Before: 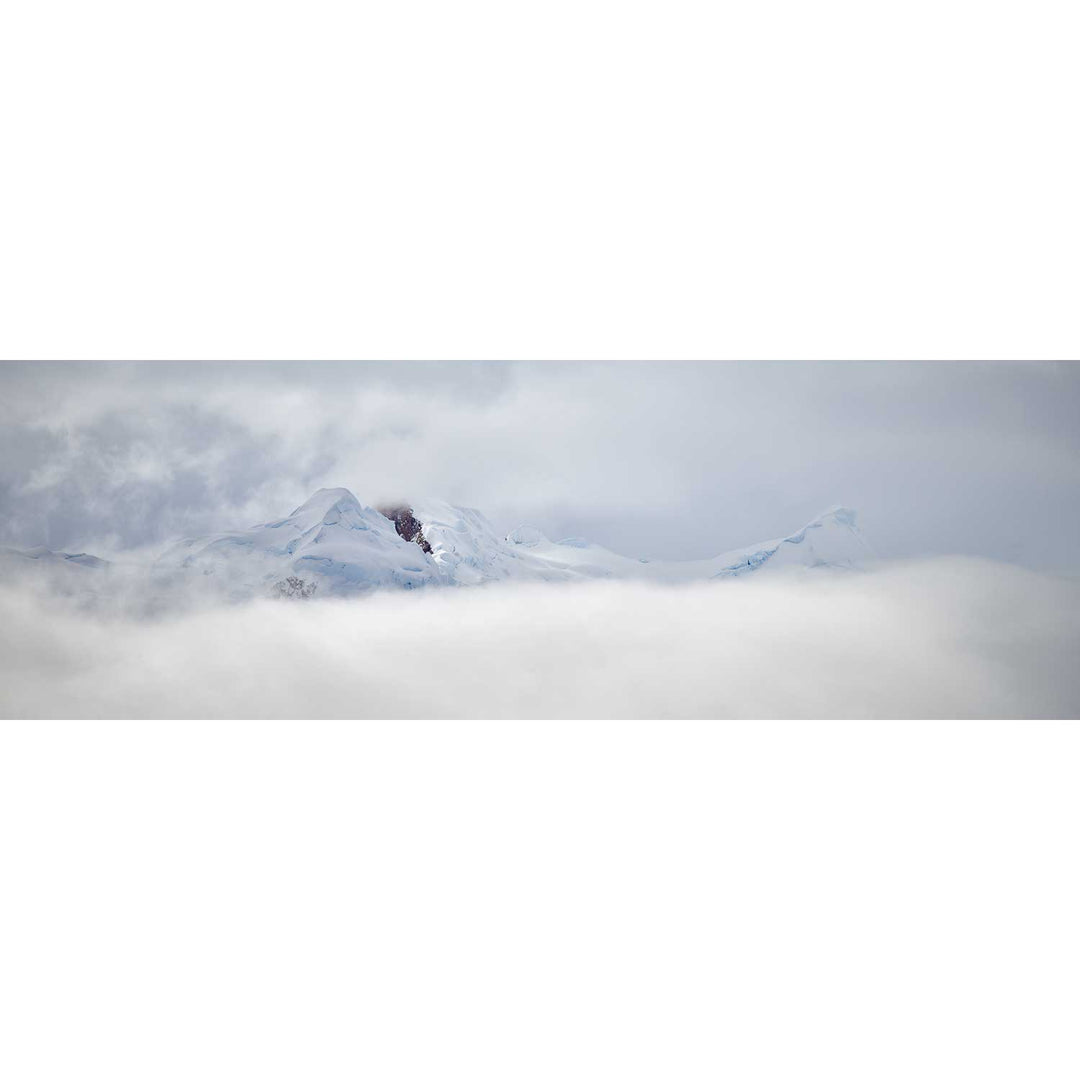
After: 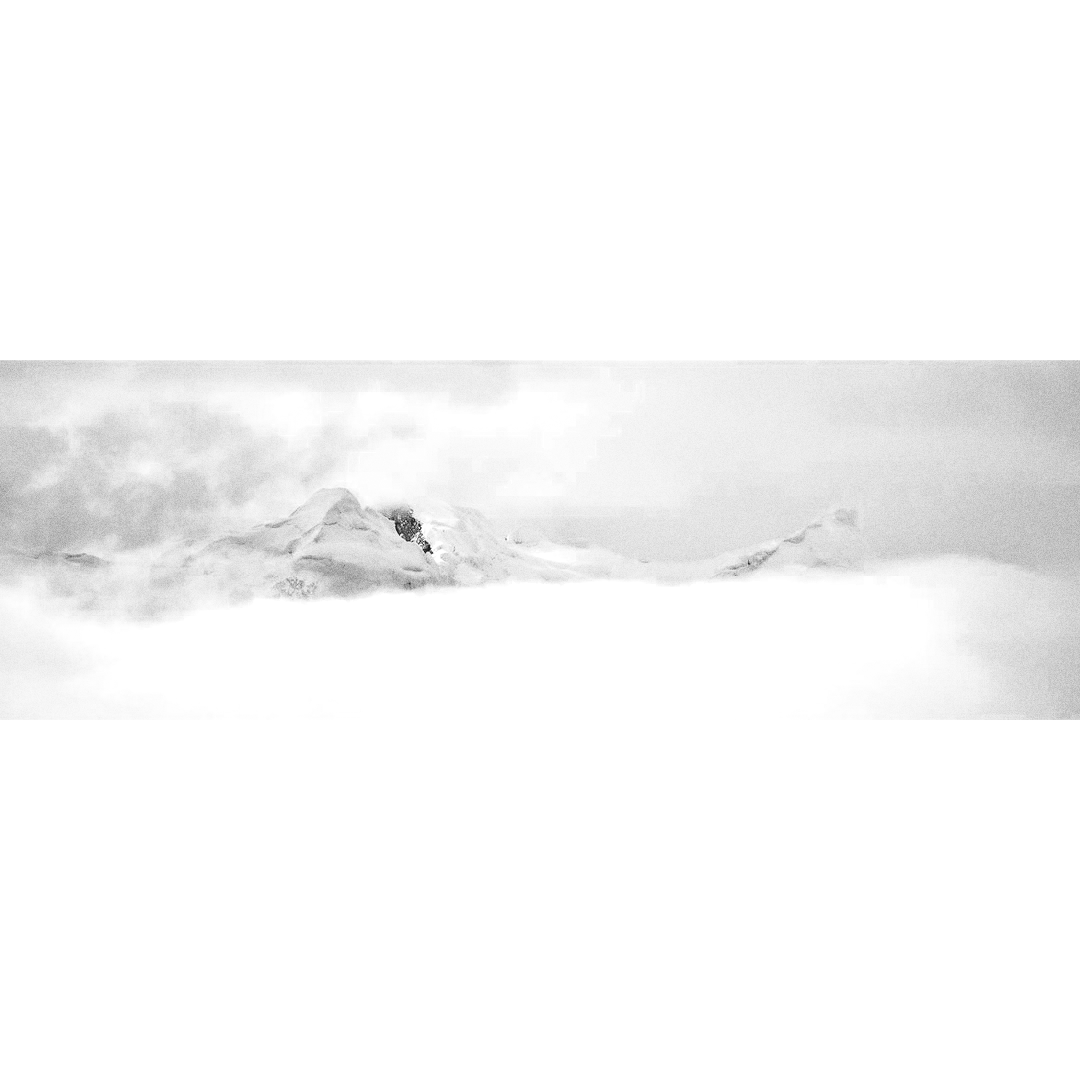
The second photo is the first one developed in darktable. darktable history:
color zones: curves: ch0 [(0.002, 0.429) (0.121, 0.212) (0.198, 0.113) (0.276, 0.344) (0.331, 0.541) (0.41, 0.56) (0.482, 0.289) (0.619, 0.227) (0.721, 0.18) (0.821, 0.435) (0.928, 0.555) (1, 0.587)]; ch1 [(0, 0) (0.143, 0) (0.286, 0) (0.429, 0) (0.571, 0) (0.714, 0) (0.857, 0)]
tone curve: curves: ch0 [(0, 0) (0.003, 0.072) (0.011, 0.073) (0.025, 0.072) (0.044, 0.076) (0.069, 0.089) (0.1, 0.103) (0.136, 0.123) (0.177, 0.158) (0.224, 0.21) (0.277, 0.275) (0.335, 0.372) (0.399, 0.463) (0.468, 0.556) (0.543, 0.633) (0.623, 0.712) (0.709, 0.795) (0.801, 0.869) (0.898, 0.942) (1, 1)], preserve colors none
exposure: black level correction 0, exposure 0.7 EV, compensate exposure bias true, compensate highlight preservation false
grain: coarseness 0.09 ISO, strength 40%
